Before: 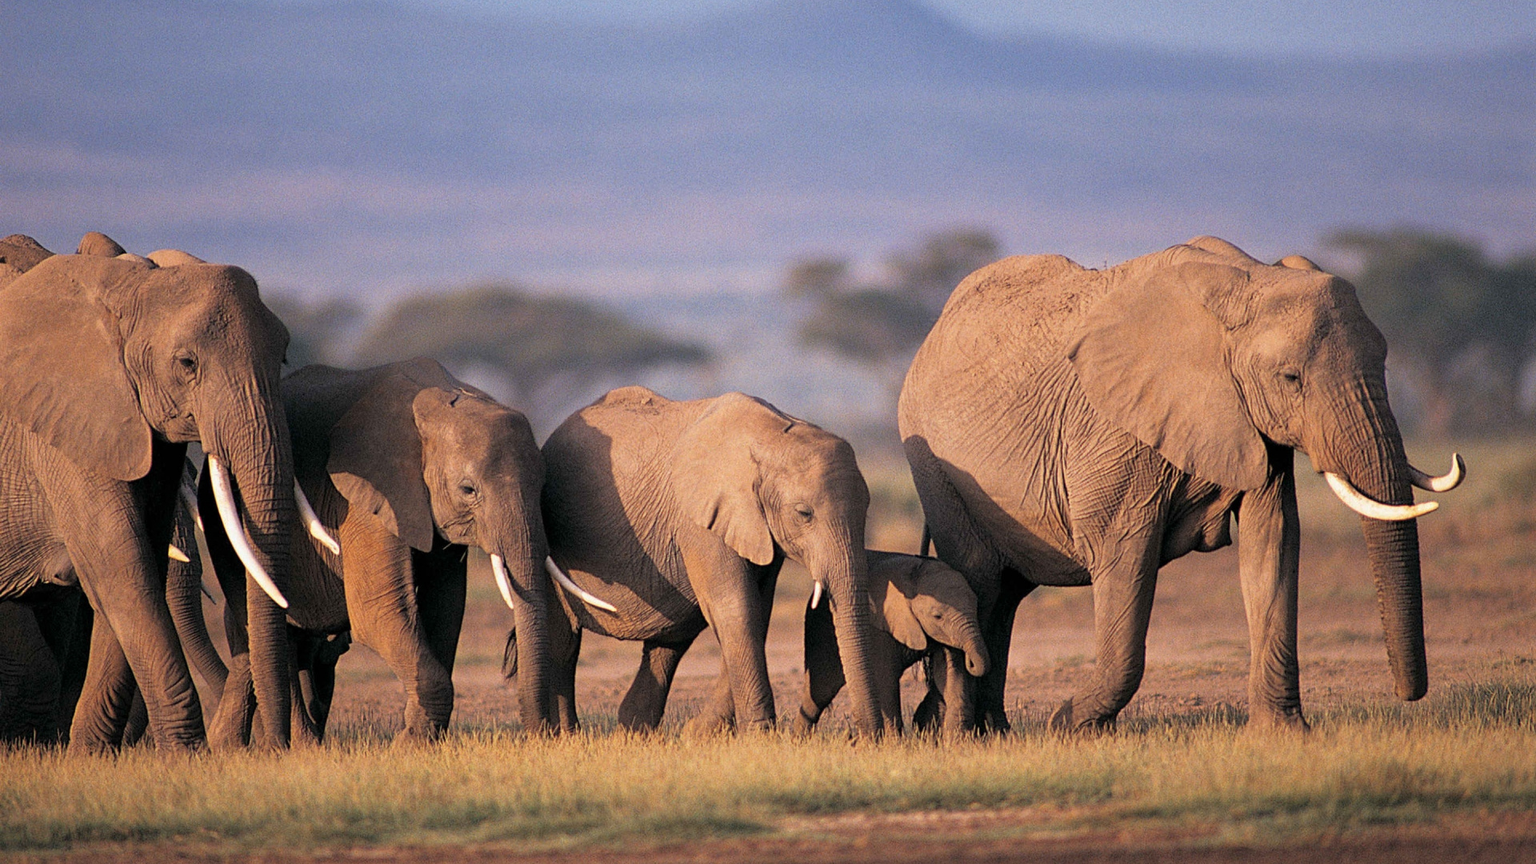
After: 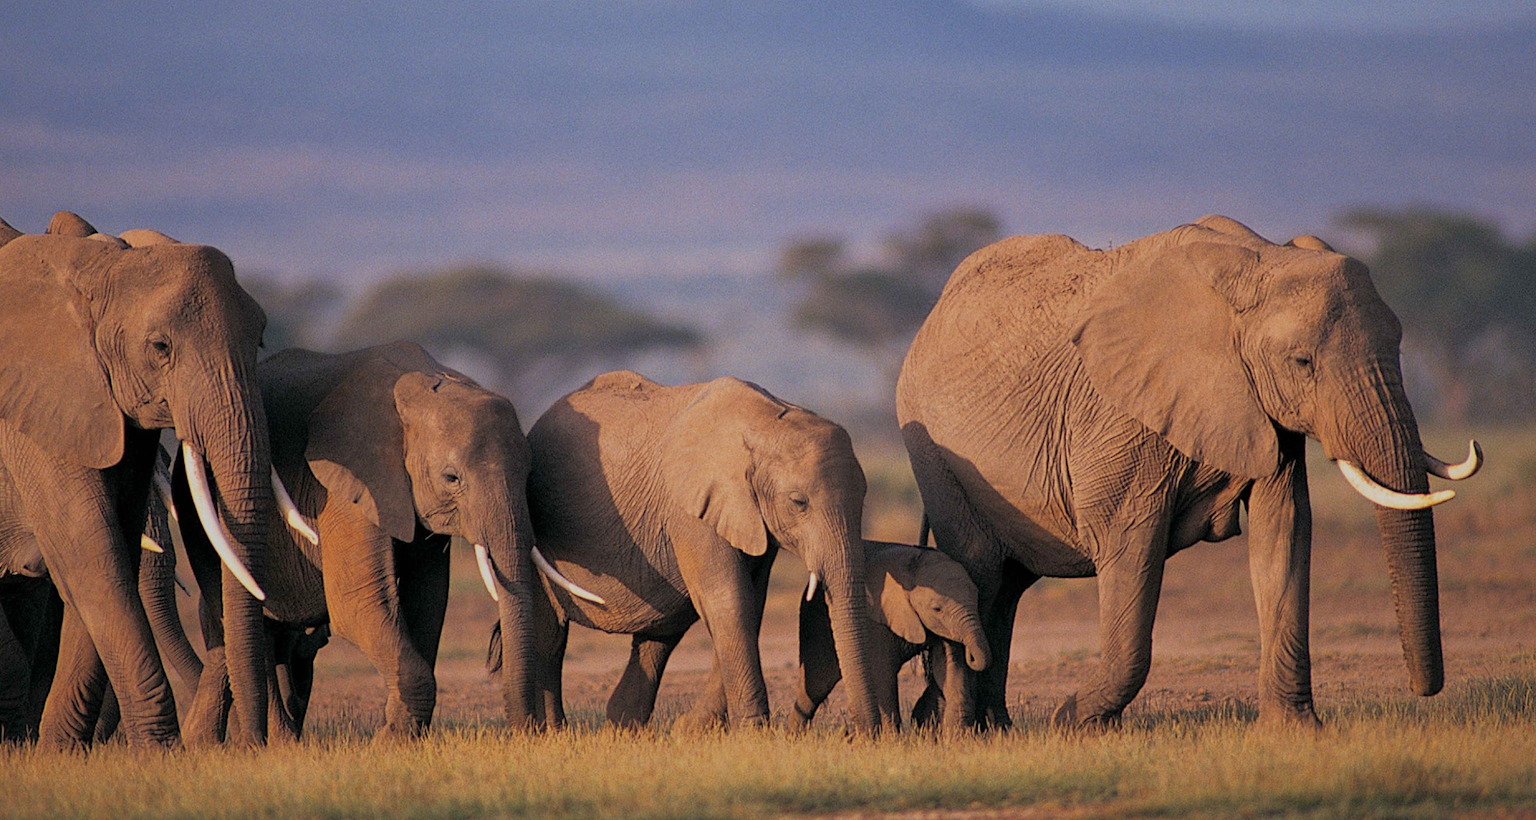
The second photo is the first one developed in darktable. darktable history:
exposure: exposure -0.494 EV, compensate highlight preservation false
contrast brightness saturation: saturation 0.103
shadows and highlights: on, module defaults
crop: left 2.101%, top 3.263%, right 1.181%, bottom 4.852%
